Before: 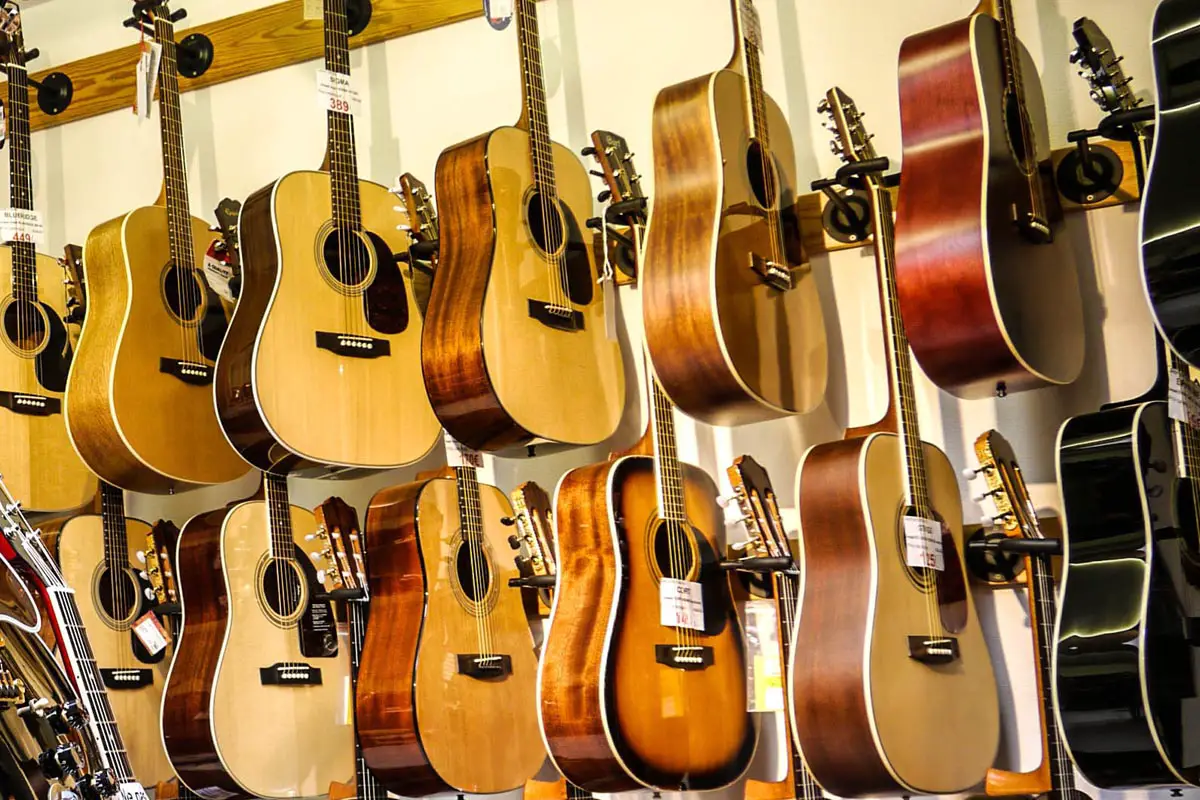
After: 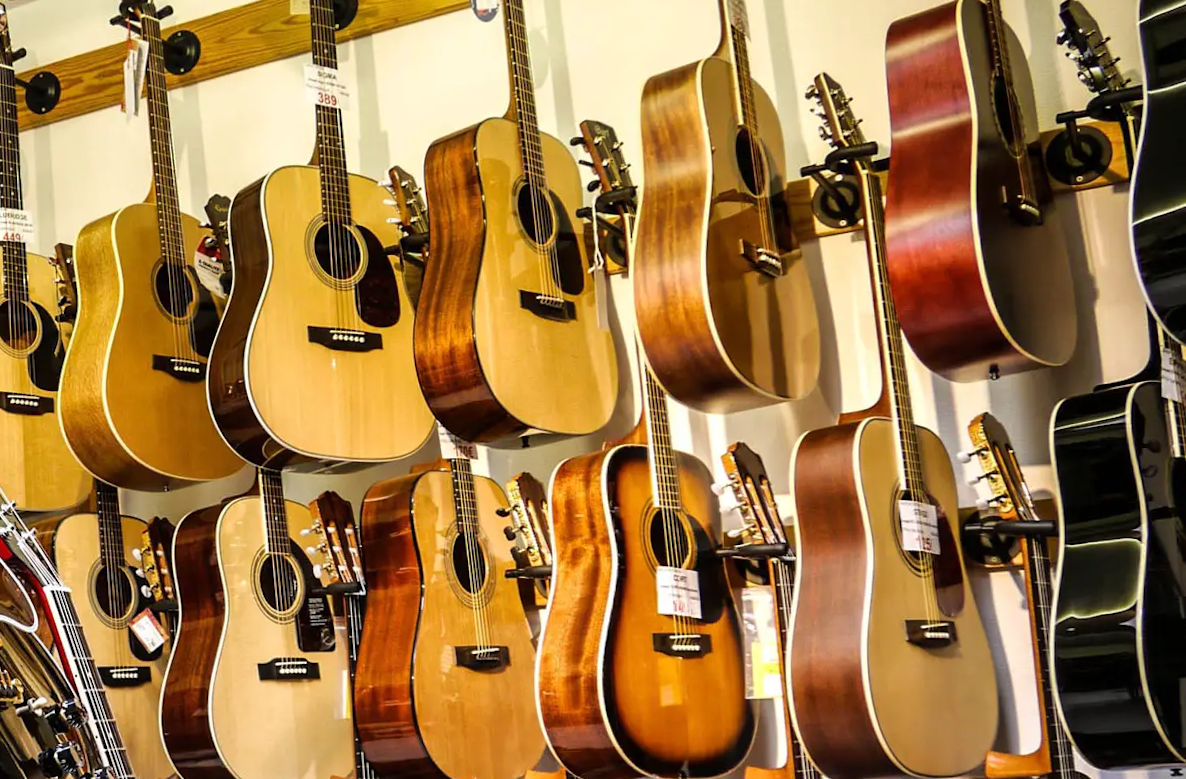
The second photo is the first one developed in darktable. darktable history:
rotate and perspective: rotation -1°, crop left 0.011, crop right 0.989, crop top 0.025, crop bottom 0.975
local contrast: mode bilateral grid, contrast 15, coarseness 36, detail 105%, midtone range 0.2
